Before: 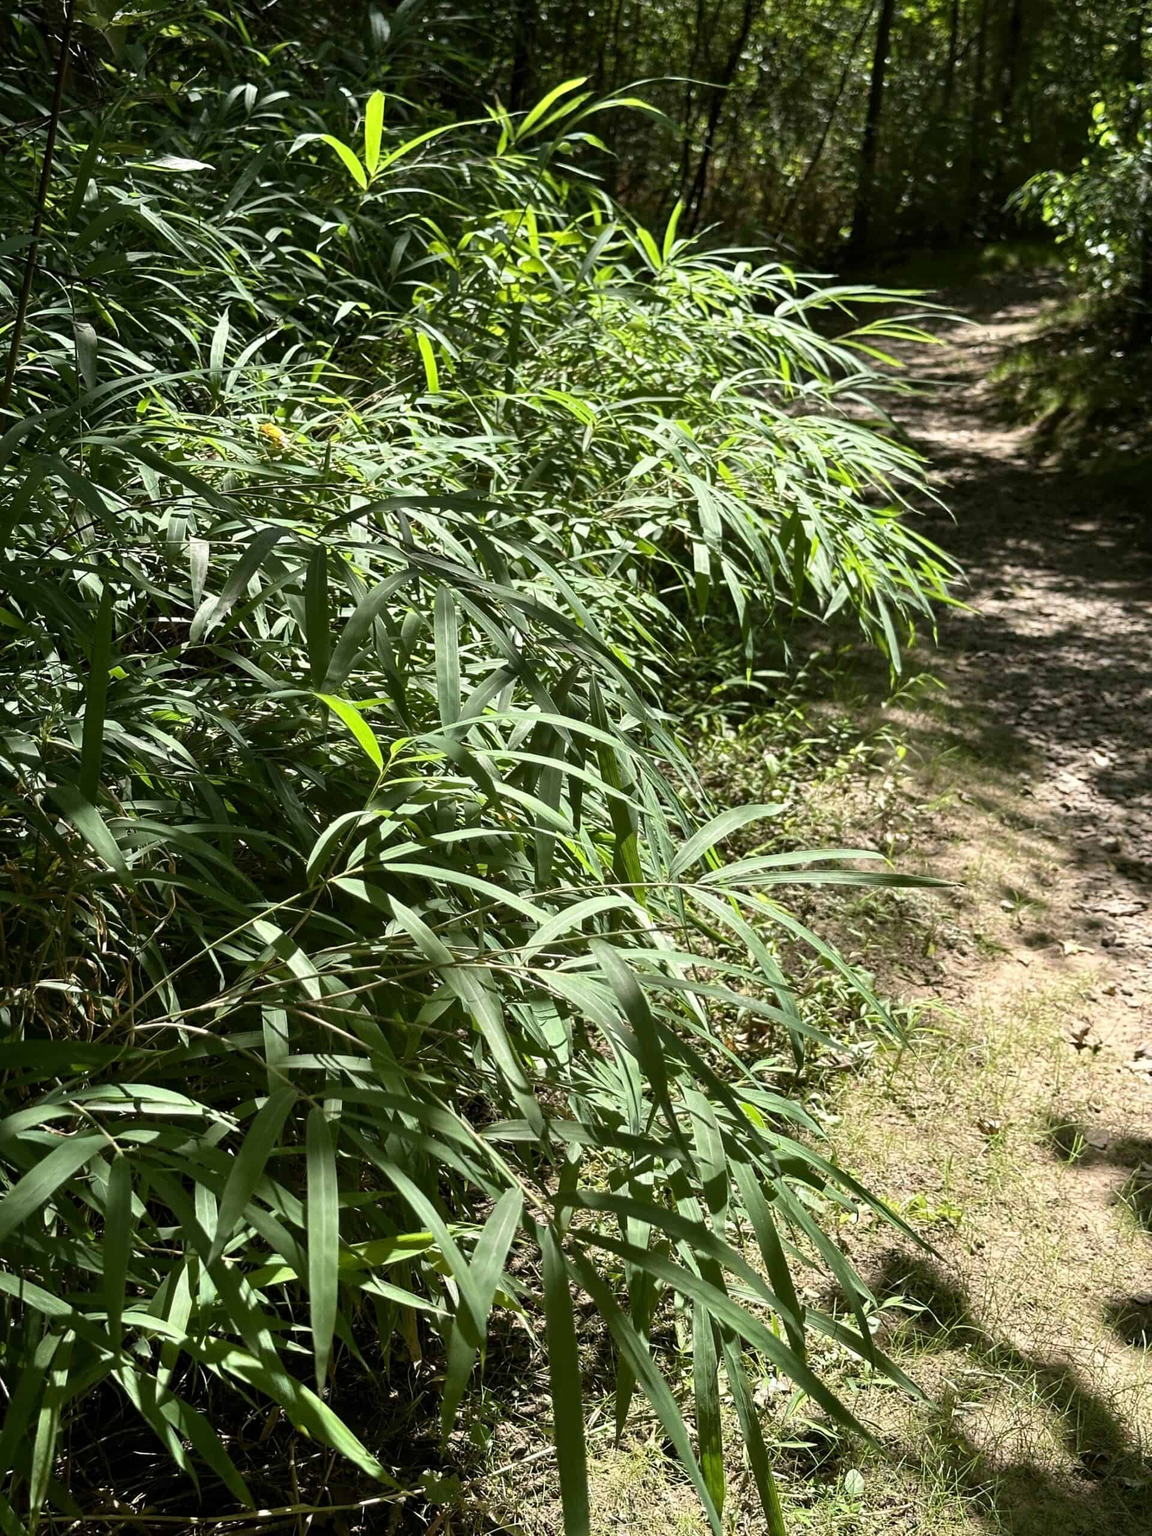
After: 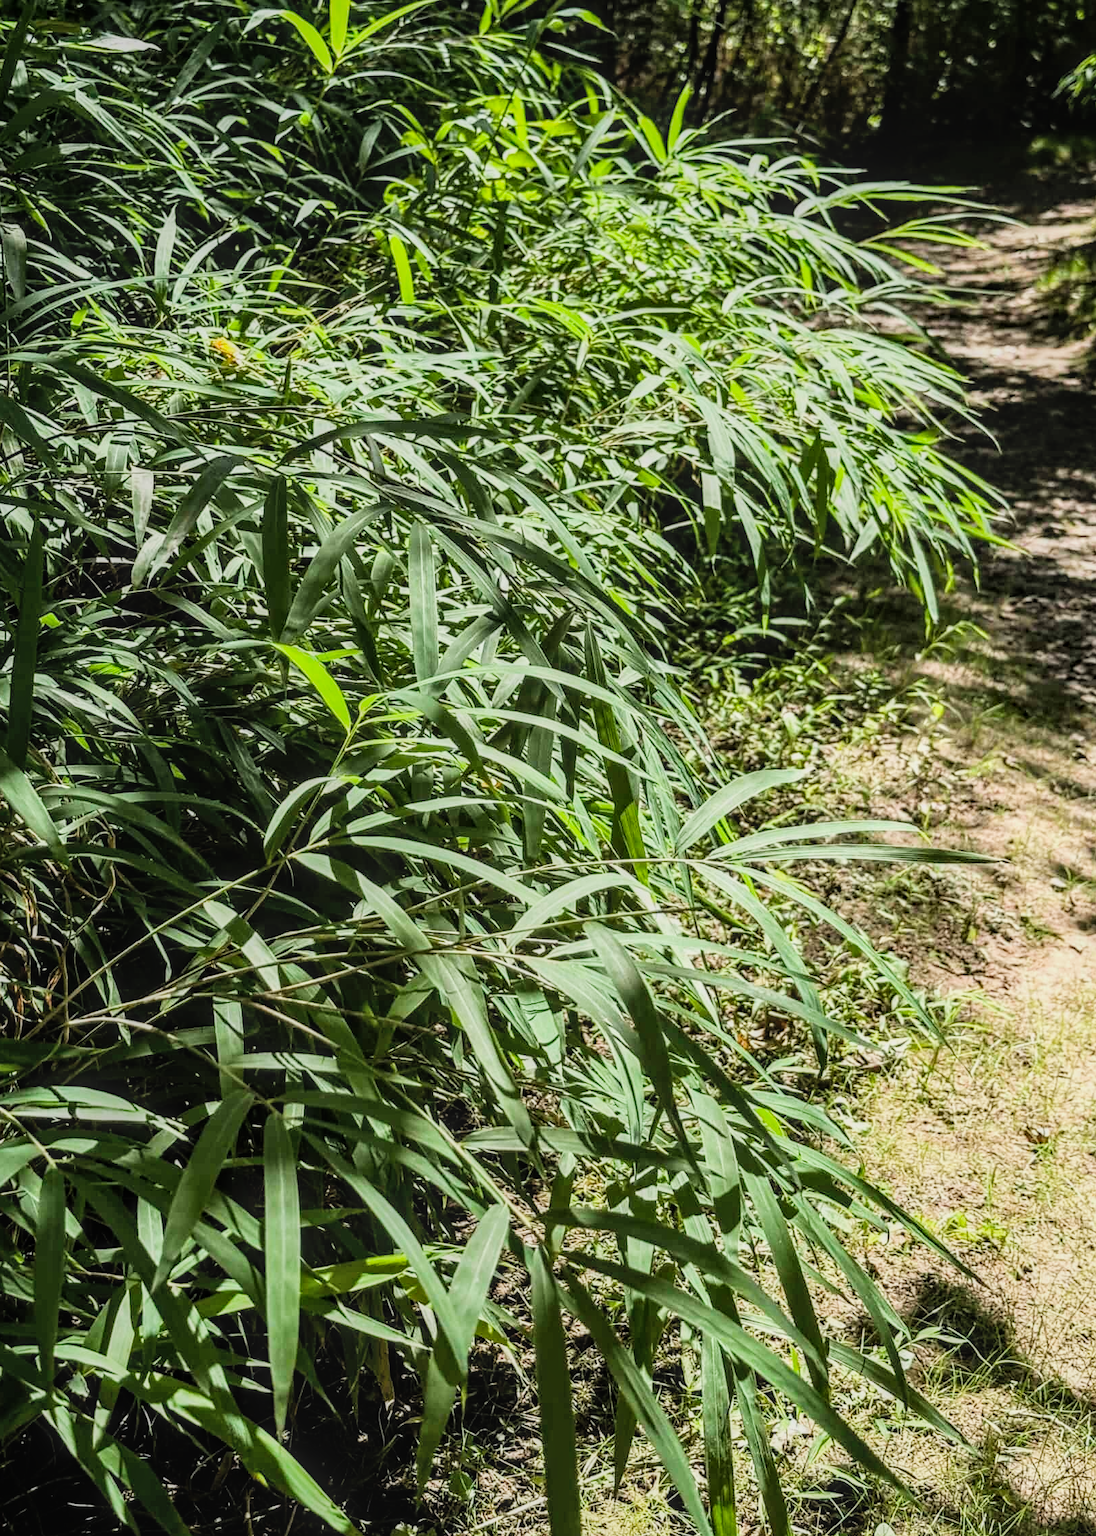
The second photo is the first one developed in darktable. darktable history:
local contrast: highlights 0%, shadows 0%, detail 133%
filmic rgb: black relative exposure -7.65 EV, white relative exposure 4.56 EV, hardness 3.61, contrast 1.25
crop: left 6.446%, top 8.188%, right 9.538%, bottom 3.548%
exposure: black level correction -0.002, exposure 0.54 EV, compensate highlight preservation false
